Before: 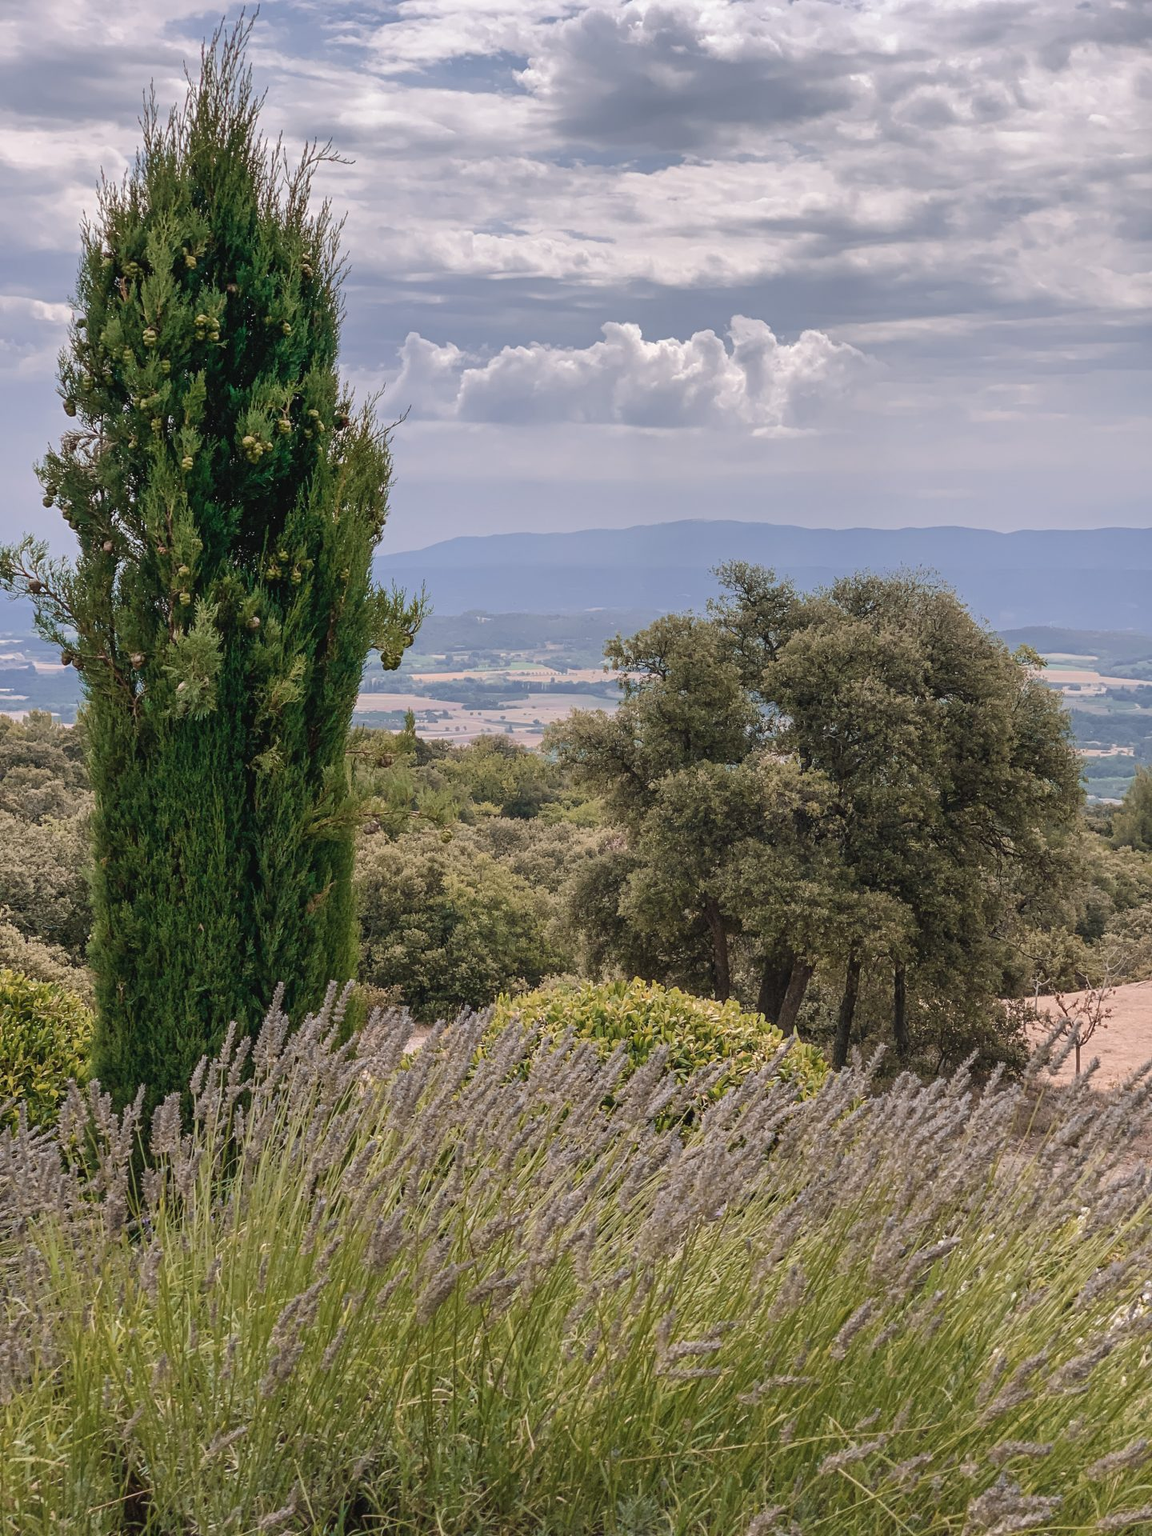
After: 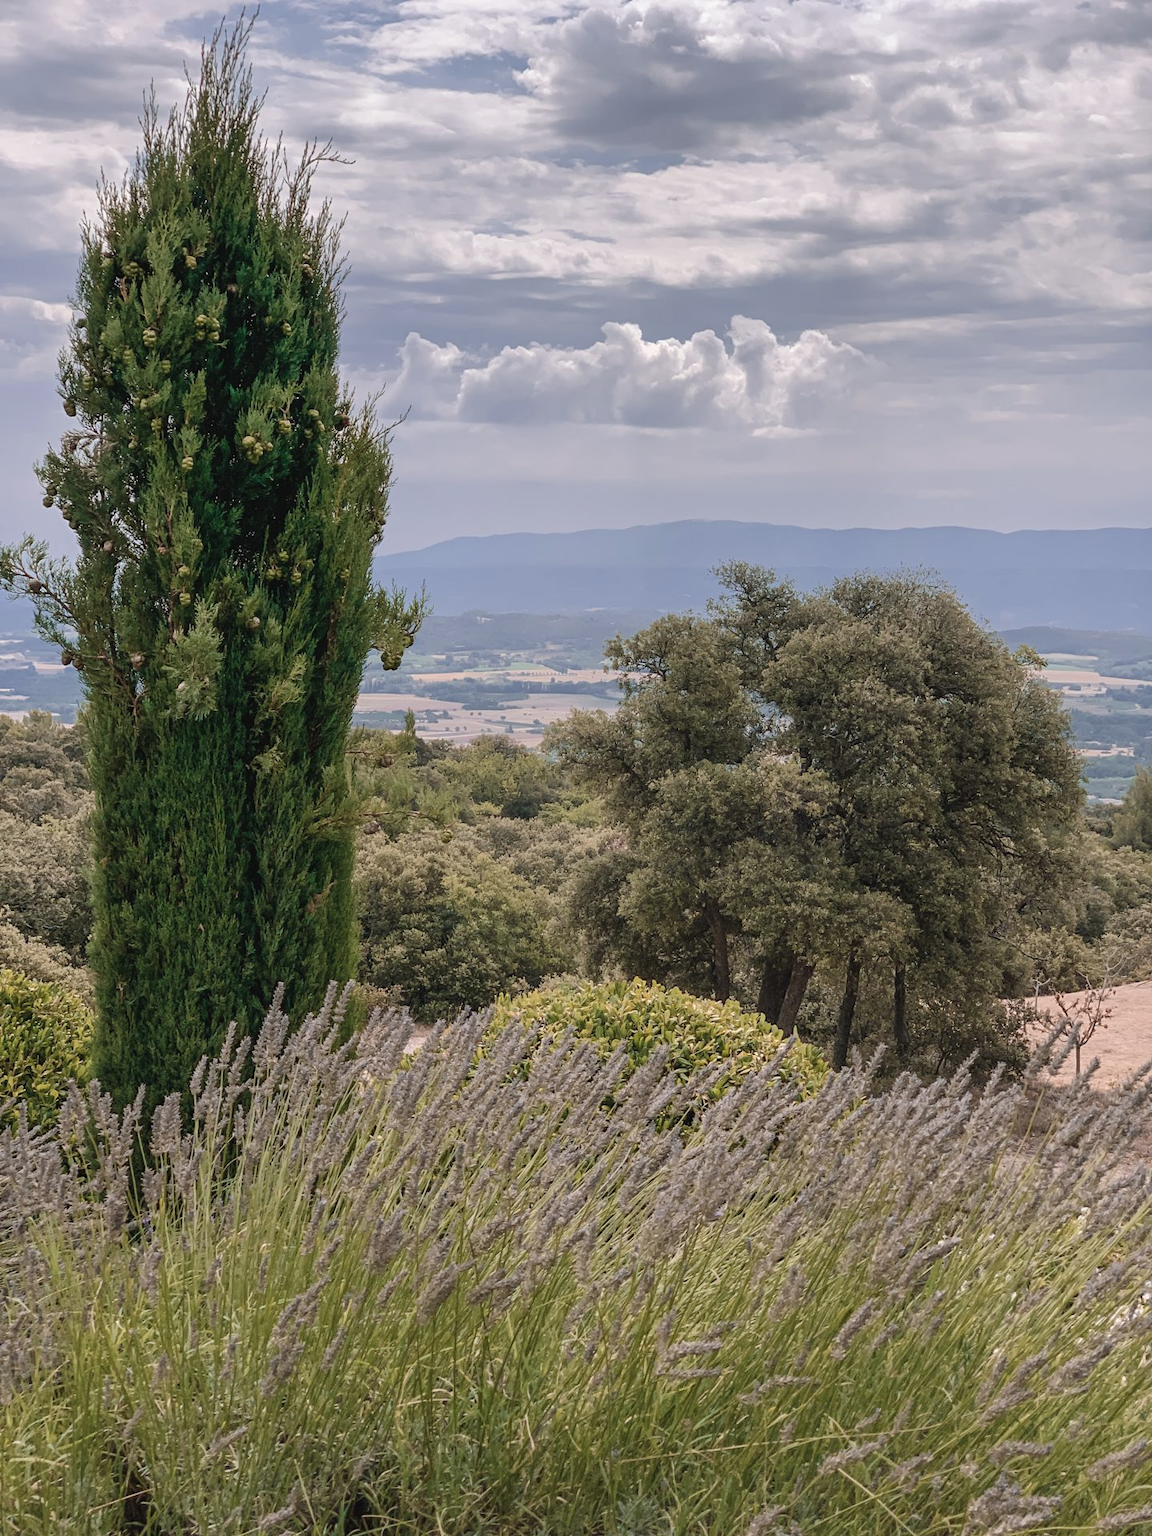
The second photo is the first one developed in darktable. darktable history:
exposure: compensate exposure bias true, compensate highlight preservation false
contrast brightness saturation: saturation -0.098
